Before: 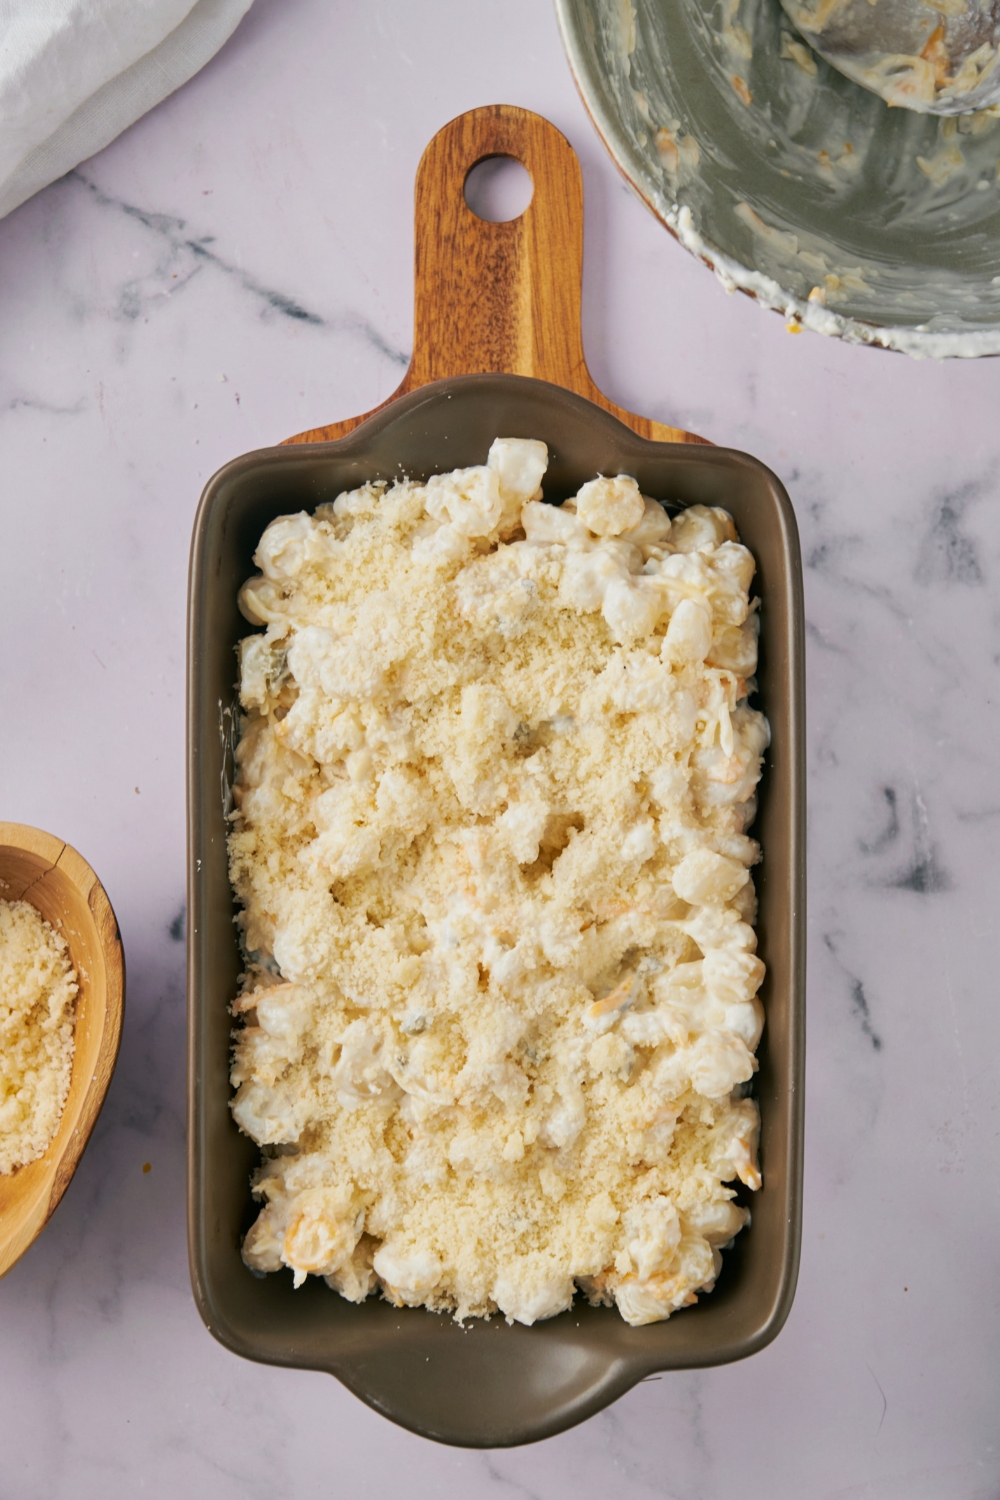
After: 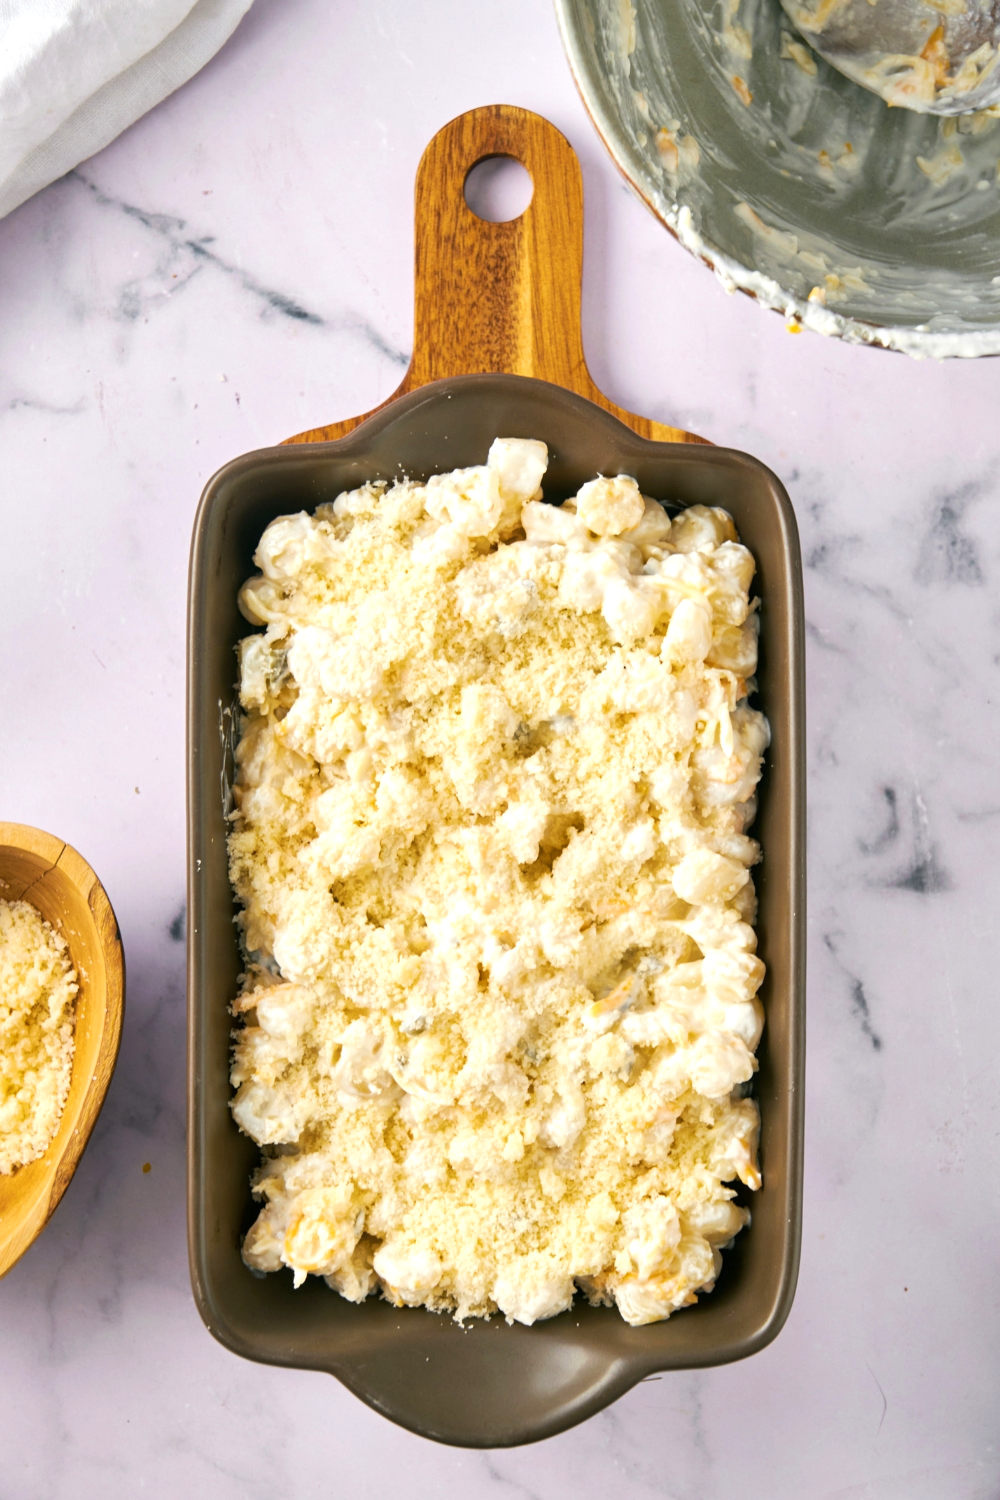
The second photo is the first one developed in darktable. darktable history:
contrast brightness saturation: contrast 0.055, brightness -0.009, saturation -0.221
exposure: exposure 0.194 EV, compensate highlight preservation false
color balance rgb: power › hue 310.59°, perceptual saturation grading › global saturation 41.994%, perceptual brilliance grading › global brilliance 9.794%
